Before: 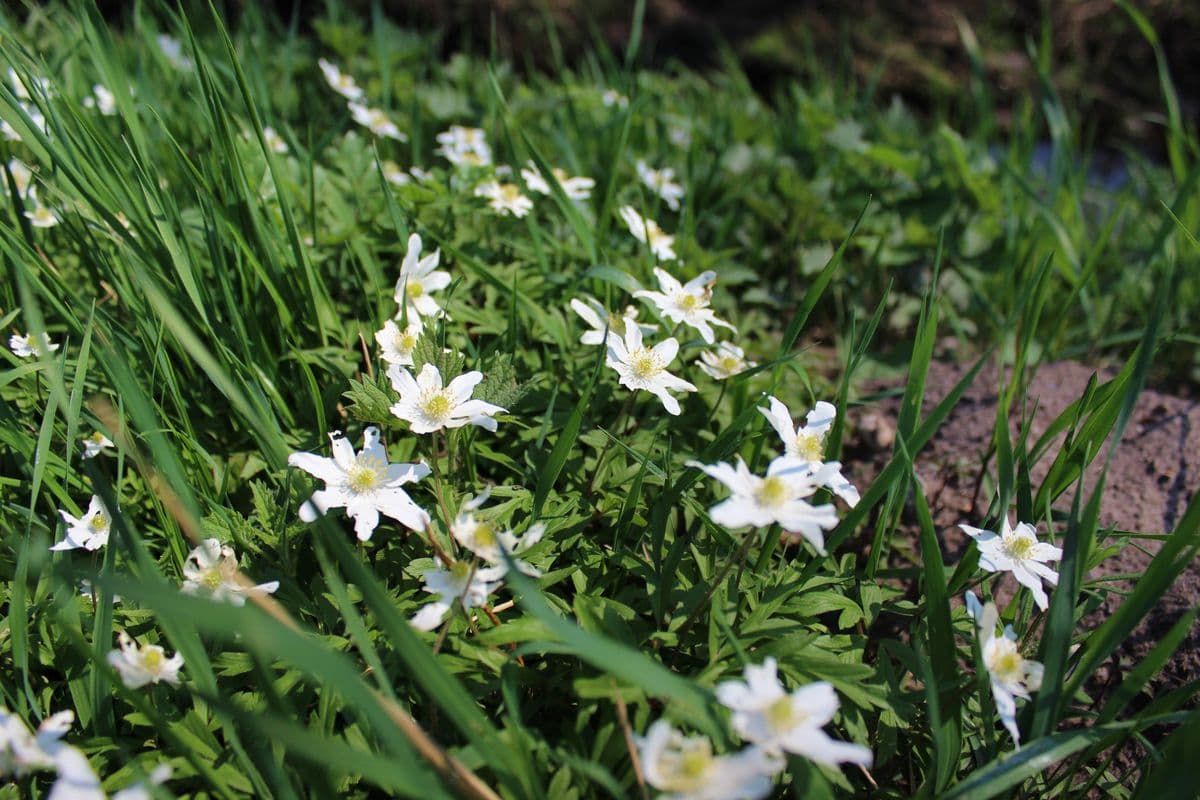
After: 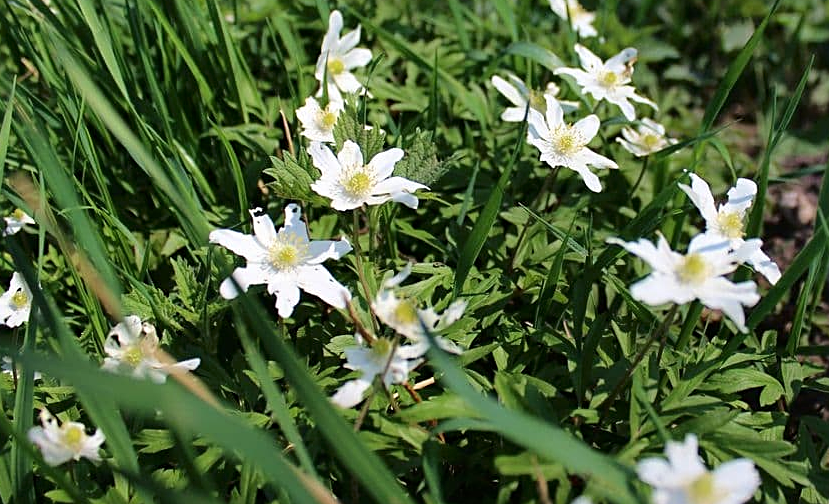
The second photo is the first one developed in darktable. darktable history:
crop: left 6.664%, top 27.894%, right 24.234%, bottom 8.992%
sharpen: on, module defaults
tone curve: curves: ch0 [(0, 0) (0.08, 0.056) (0.4, 0.4) (0.6, 0.612) (0.92, 0.924) (1, 1)], color space Lab, independent channels
levels: levels [0, 0.492, 0.984]
shadows and highlights: radius 335.49, shadows 64.64, highlights 5.56, compress 87.86%, soften with gaussian
